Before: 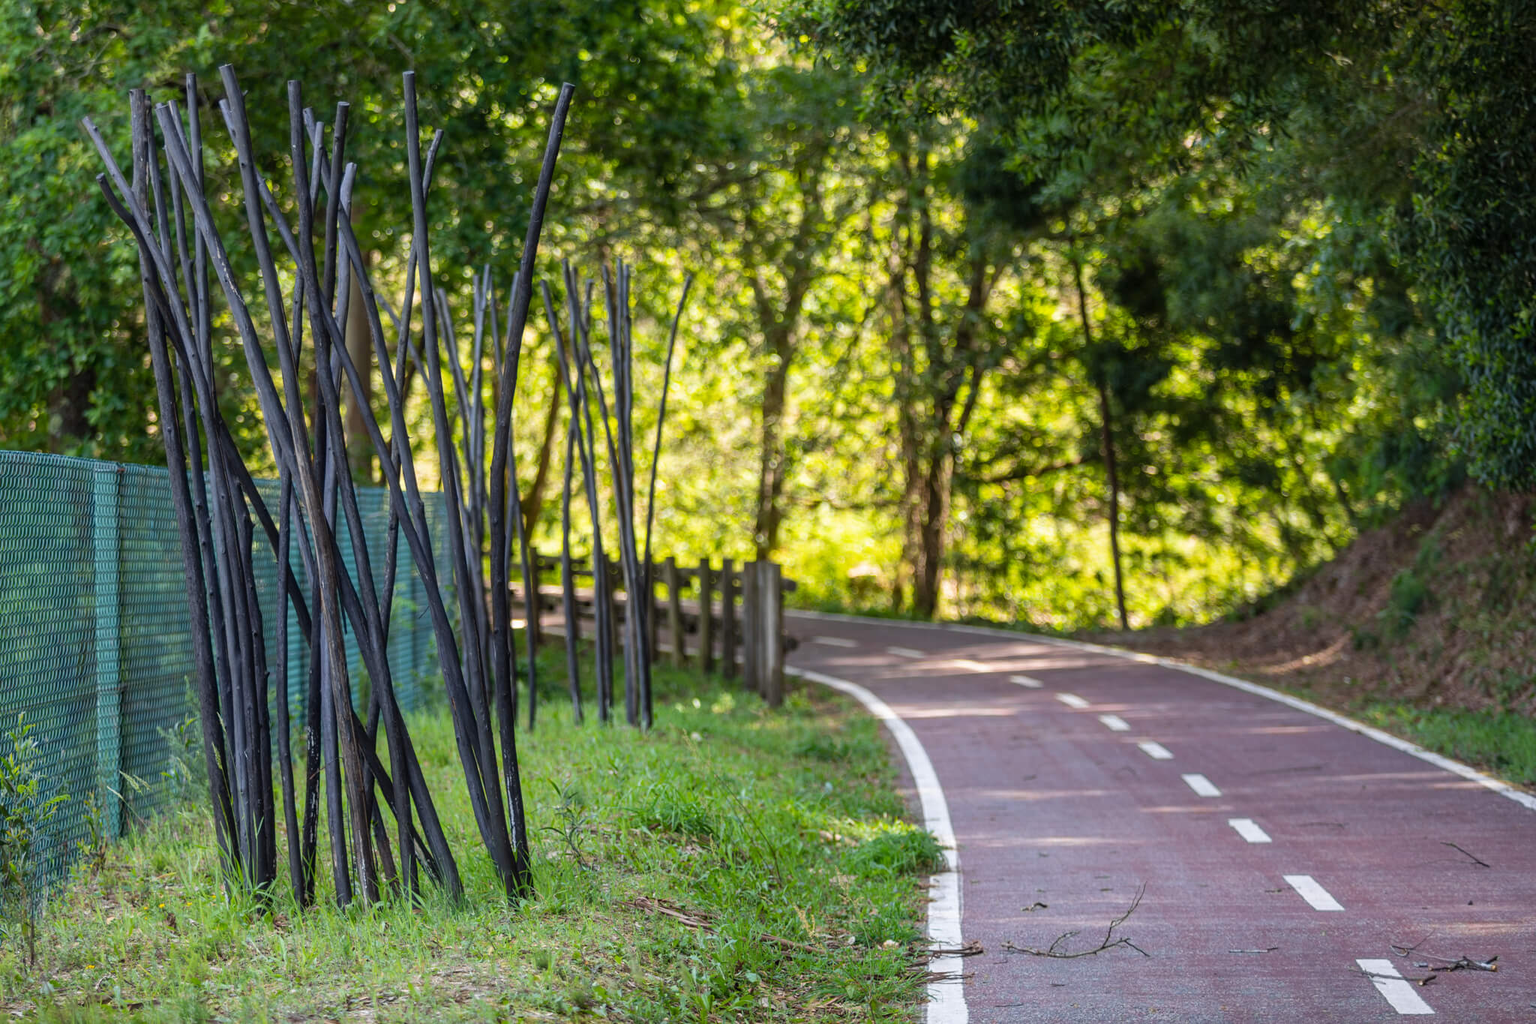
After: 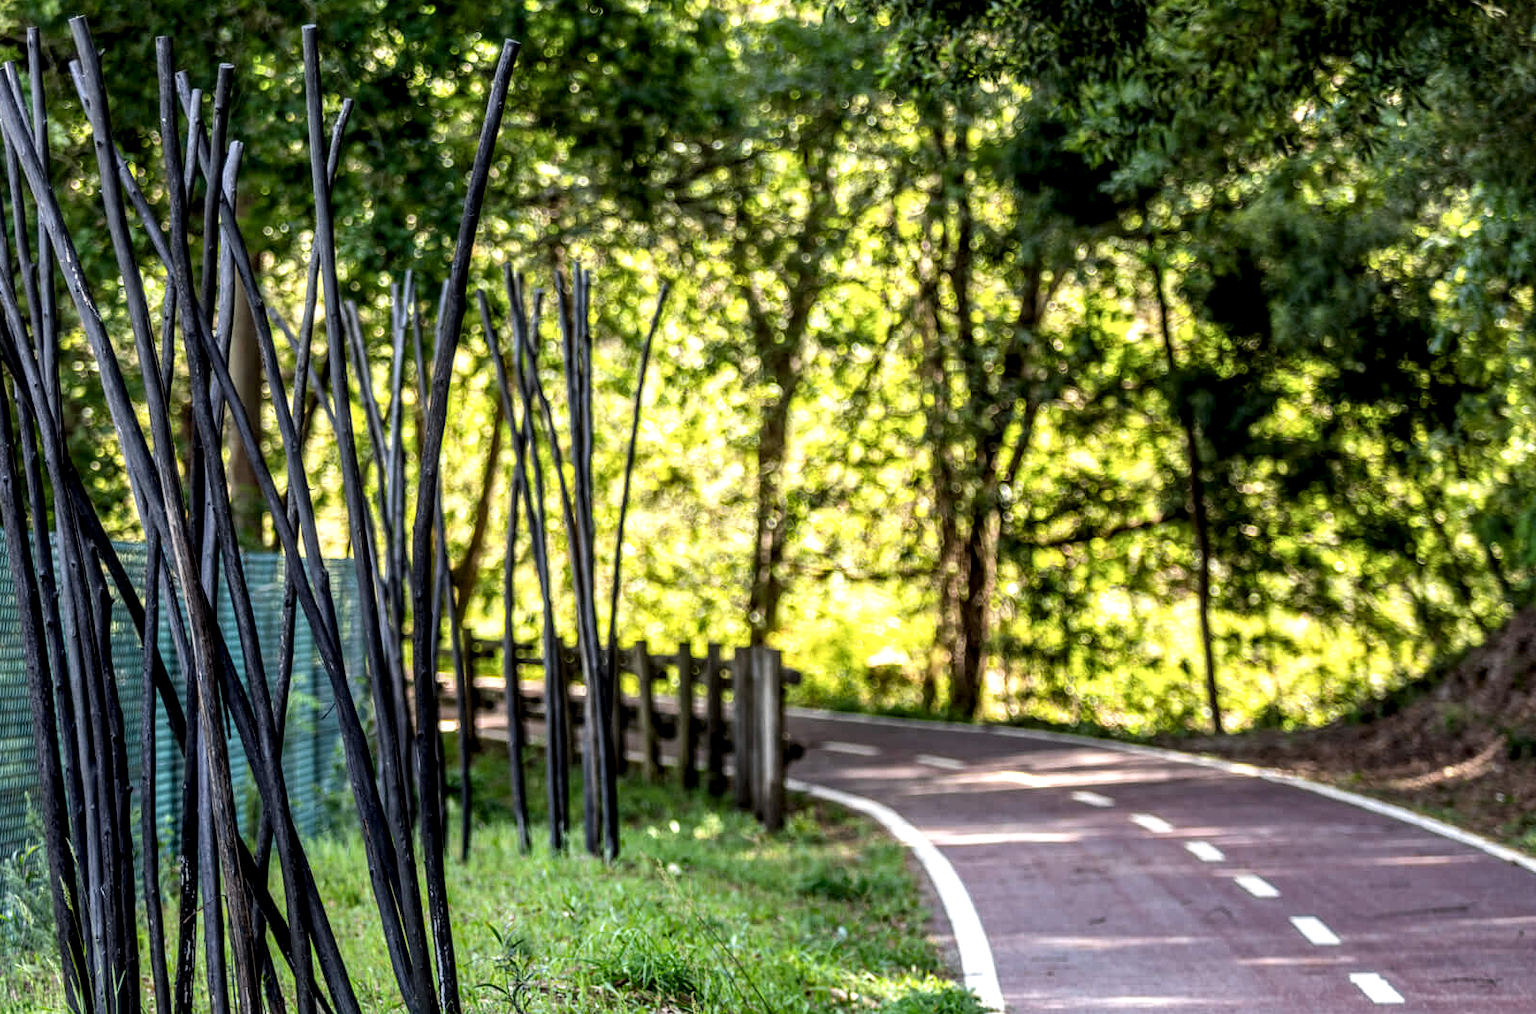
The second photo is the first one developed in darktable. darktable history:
local contrast: highlights 20%, detail 197%
crop and rotate: left 10.77%, top 5.1%, right 10.41%, bottom 16.76%
